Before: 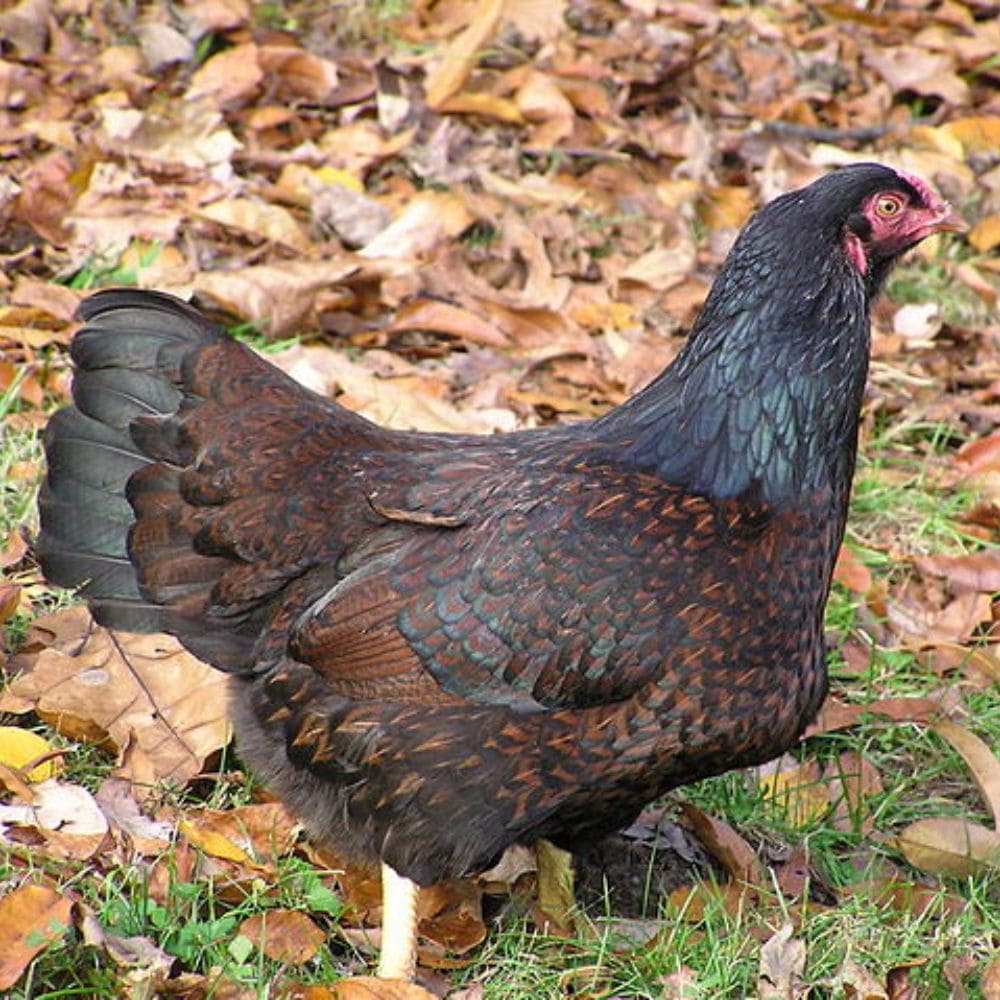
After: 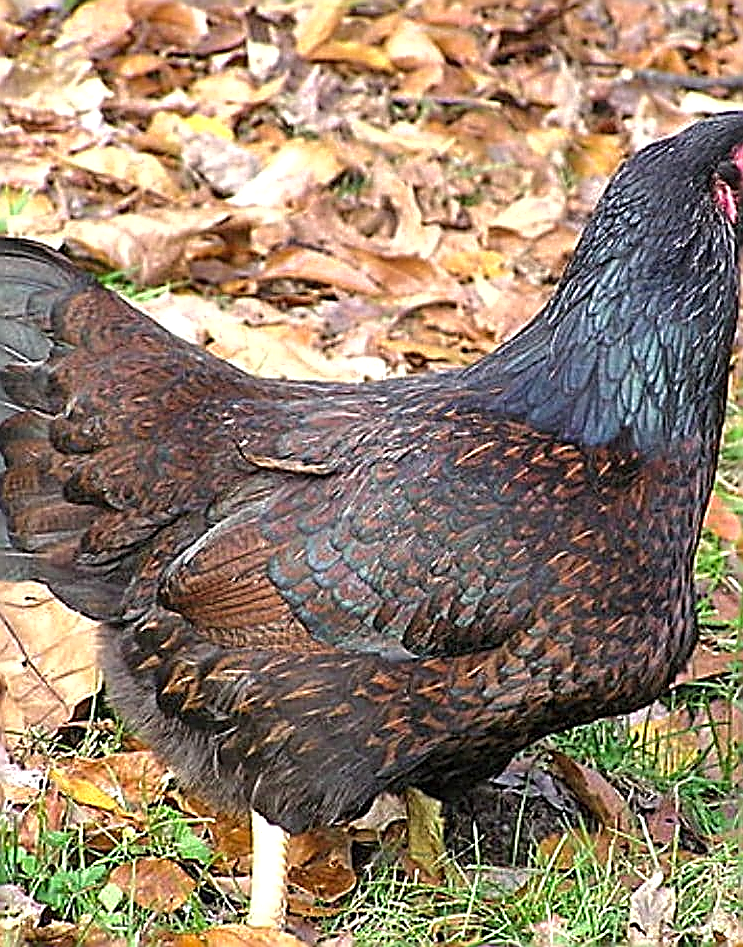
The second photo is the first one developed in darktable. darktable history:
shadows and highlights: shadows -20.21, white point adjustment -1.83, highlights -34.89, highlights color adjustment 0.266%
exposure: black level correction 0, exposure 0.499 EV, compensate highlight preservation false
crop and rotate: left 13.089%, top 5.233%, right 12.537%
sharpen: amount 1.999
